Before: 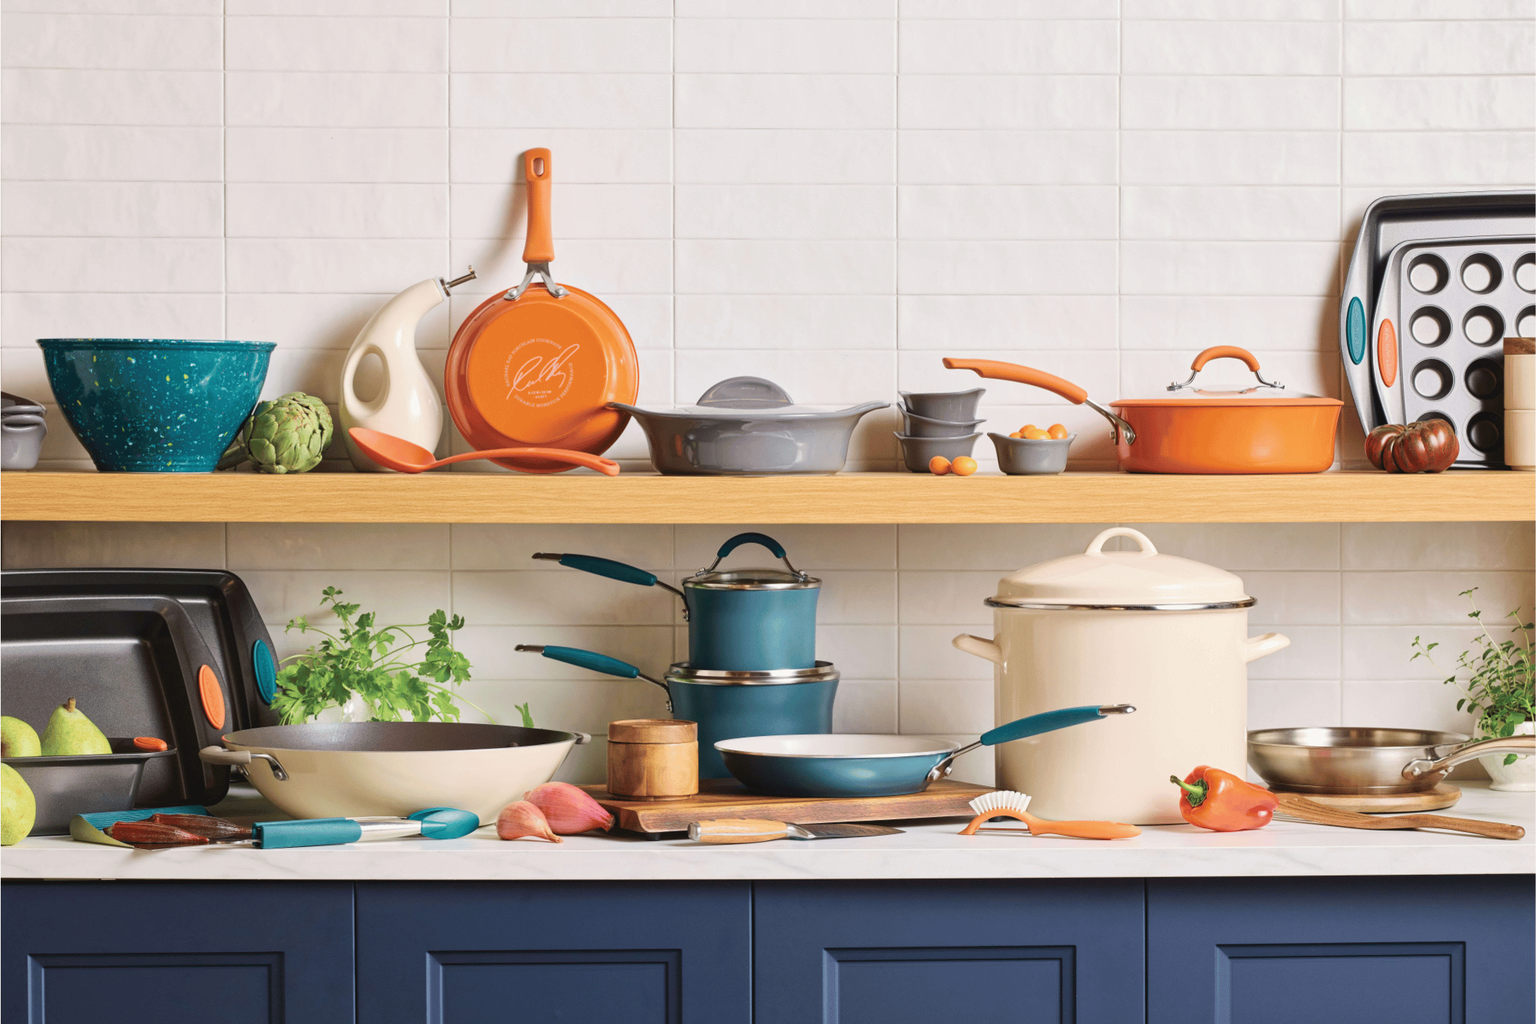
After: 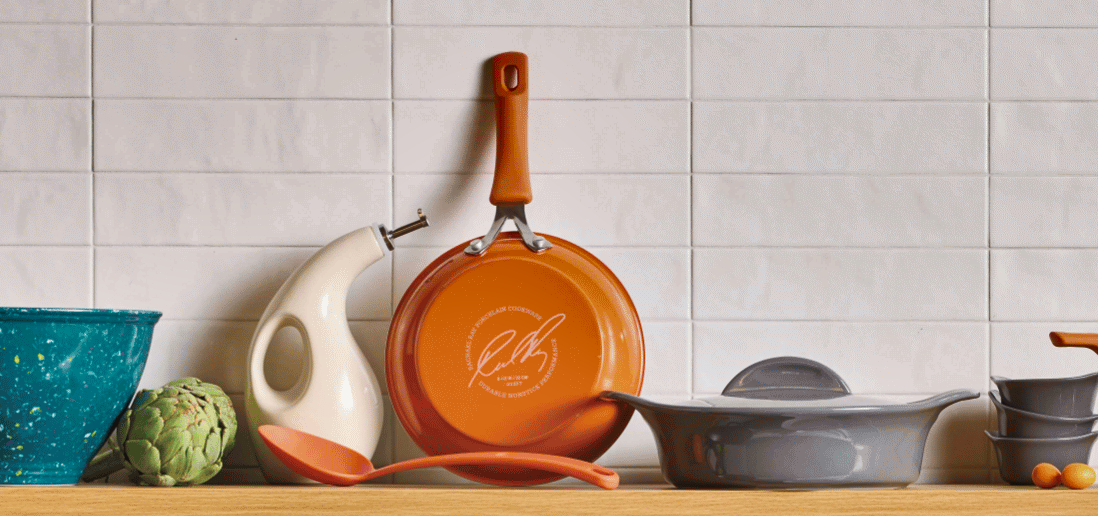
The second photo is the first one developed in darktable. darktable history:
shadows and highlights: shadows 60, highlights -60.23, soften with gaussian
crop: left 10.121%, top 10.631%, right 36.218%, bottom 51.526%
